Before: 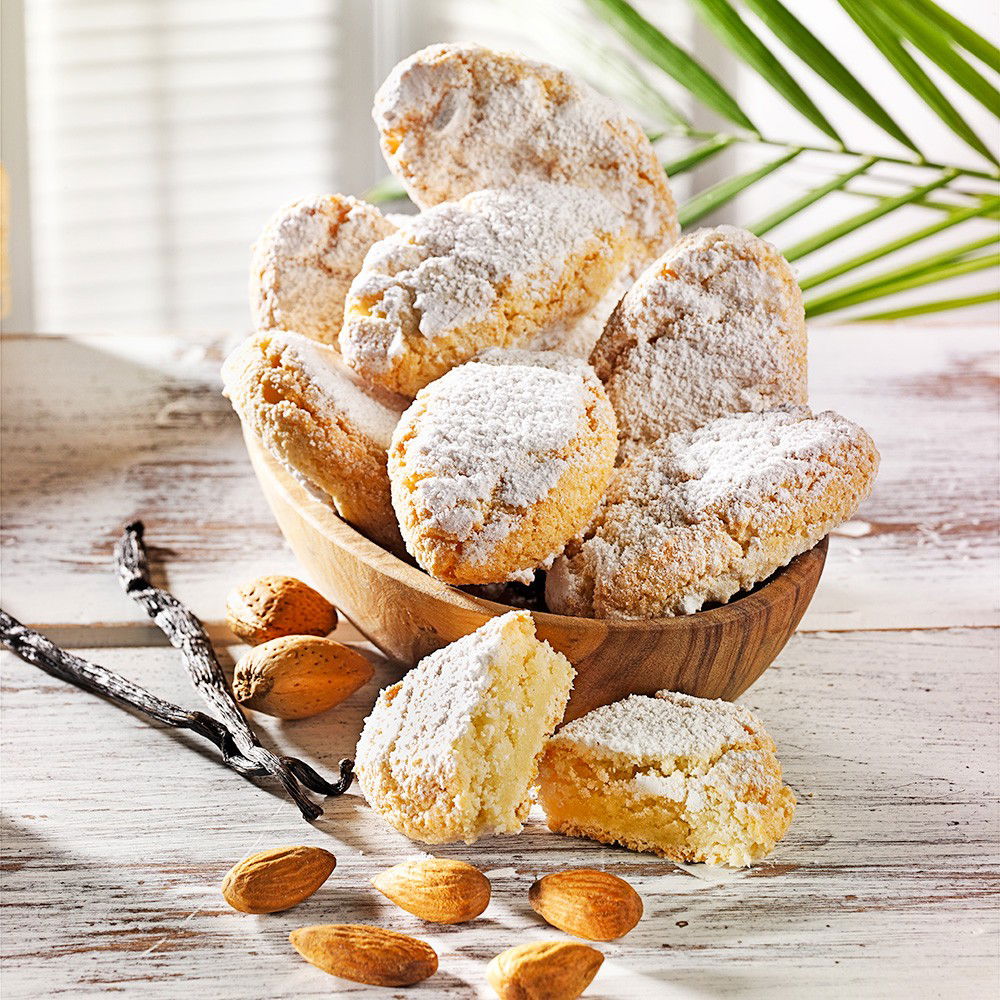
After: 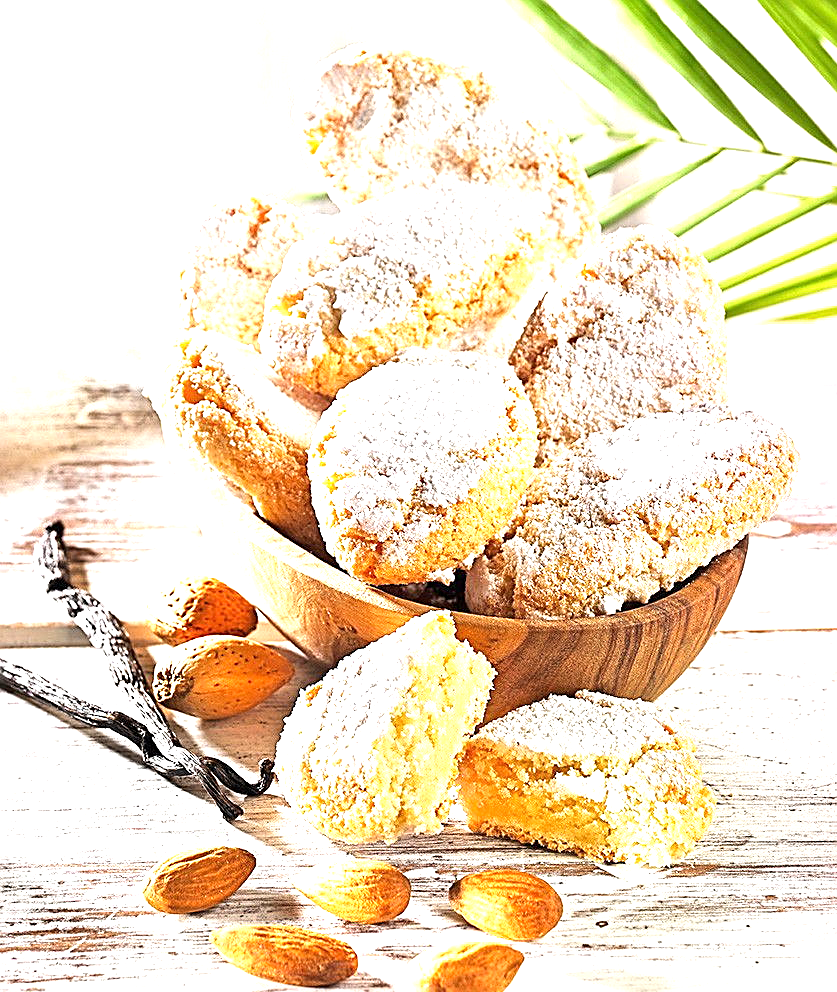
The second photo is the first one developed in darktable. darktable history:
crop: left 8.026%, right 7.374%
exposure: black level correction 0, exposure 1.2 EV, compensate exposure bias true, compensate highlight preservation false
sharpen: on, module defaults
